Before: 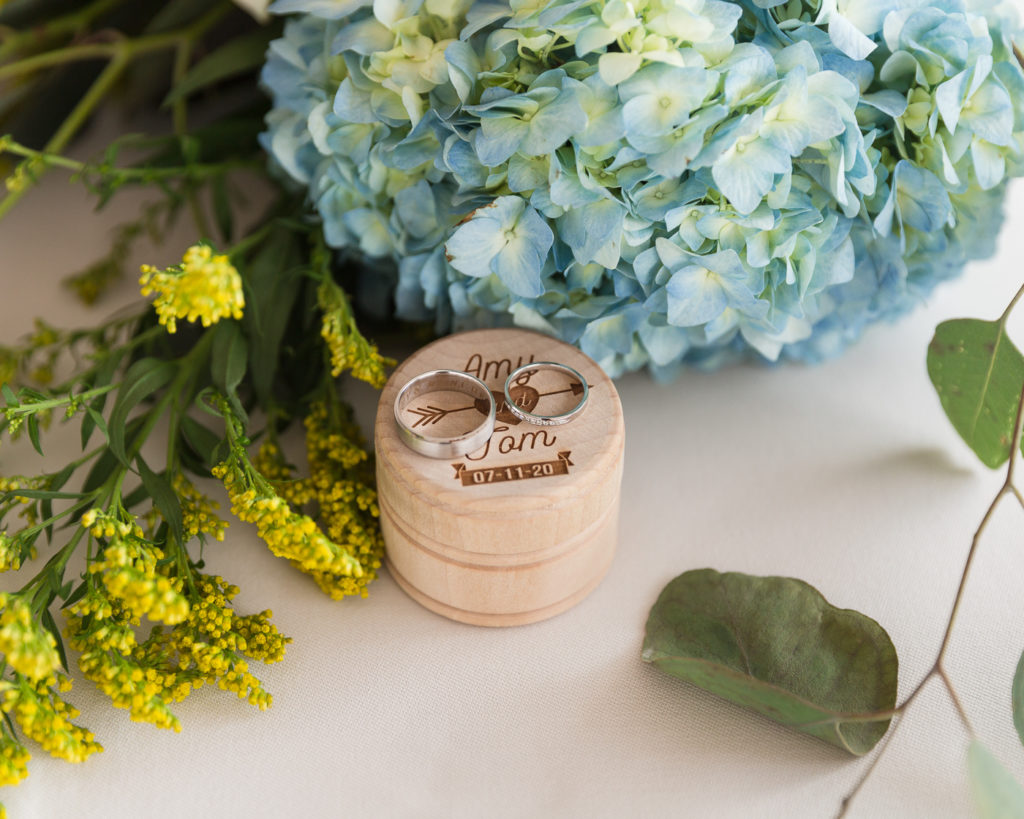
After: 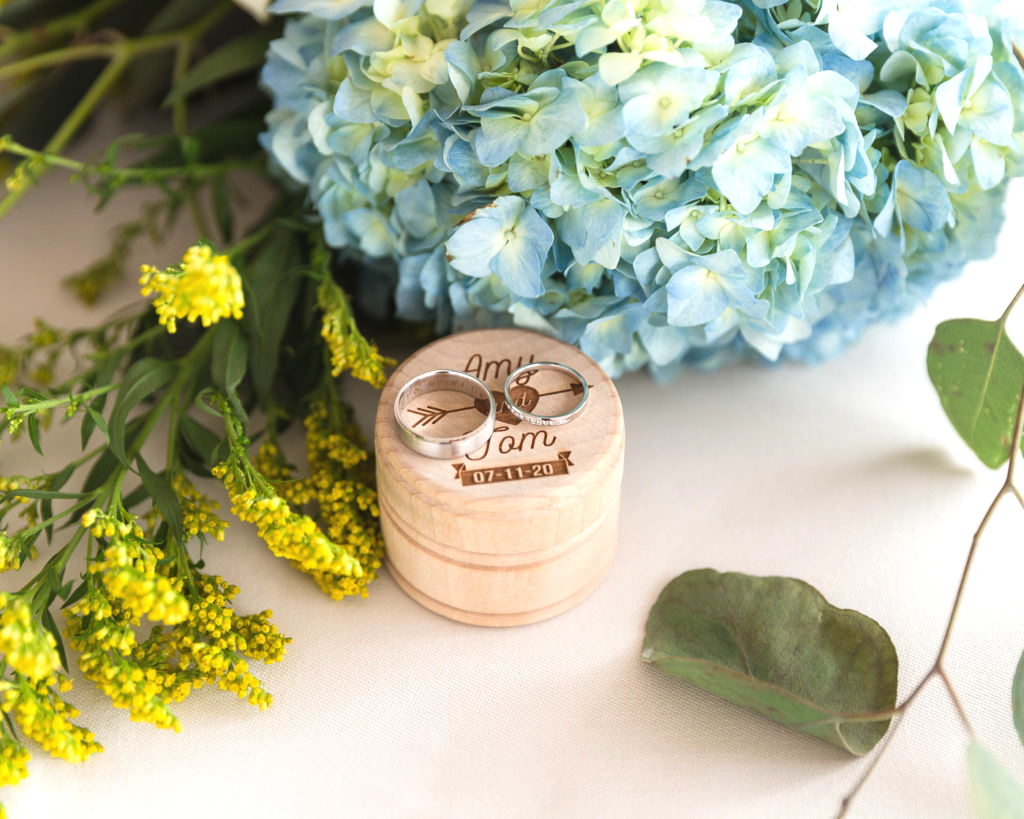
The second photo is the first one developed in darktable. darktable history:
exposure: black level correction -0.002, exposure 0.534 EV, compensate highlight preservation false
